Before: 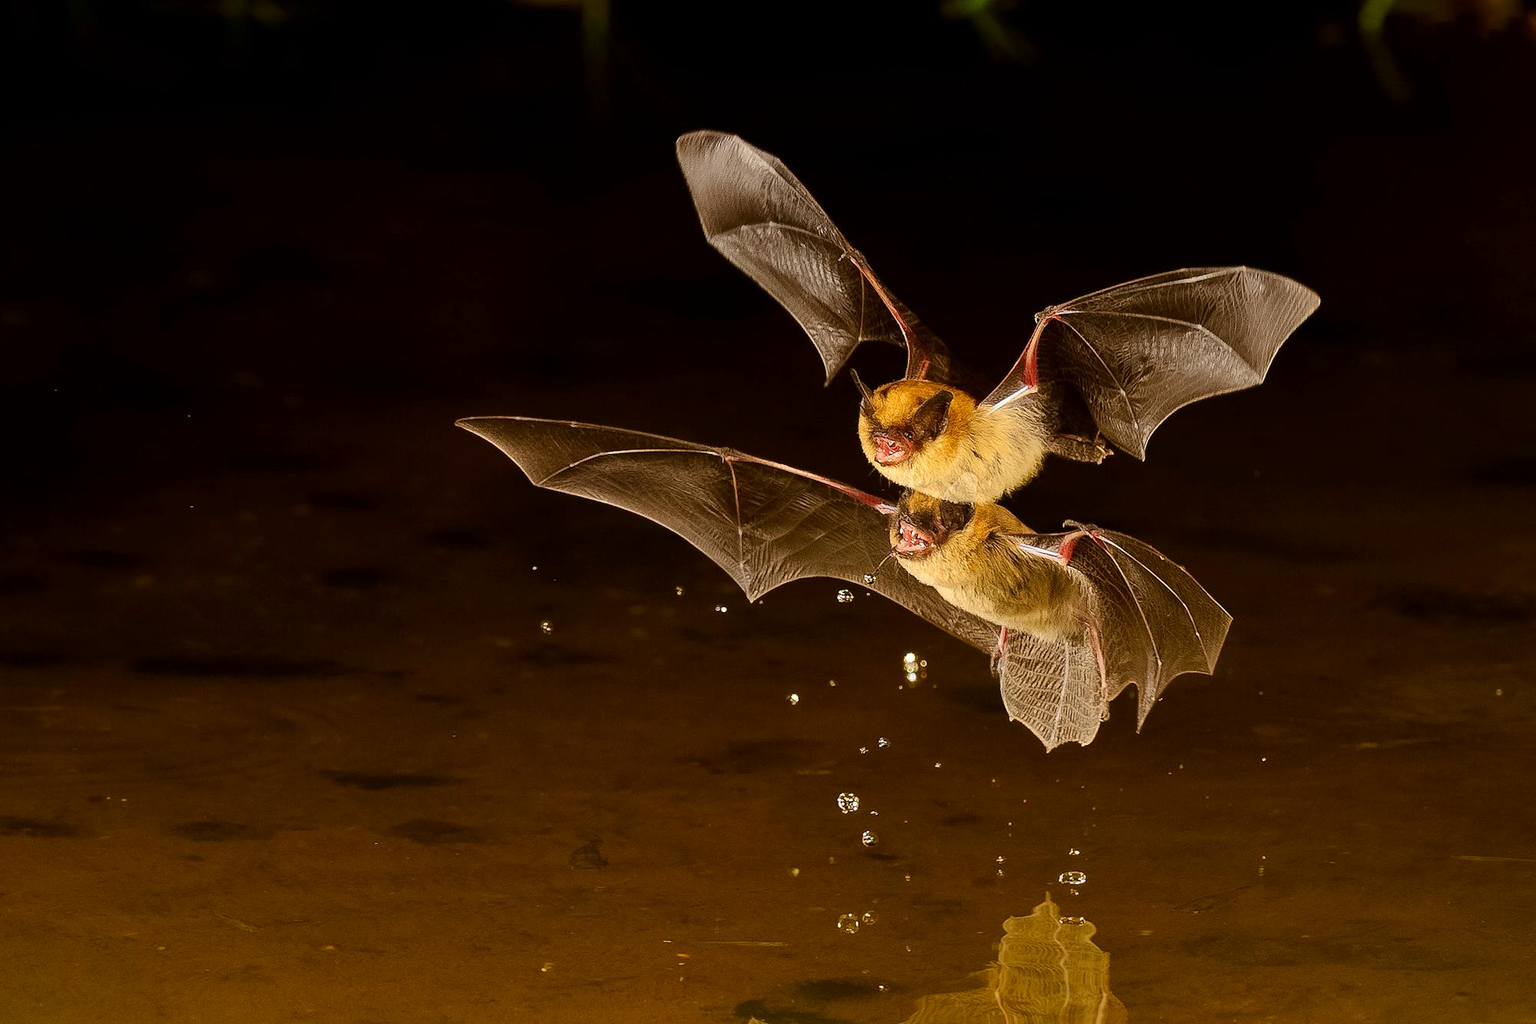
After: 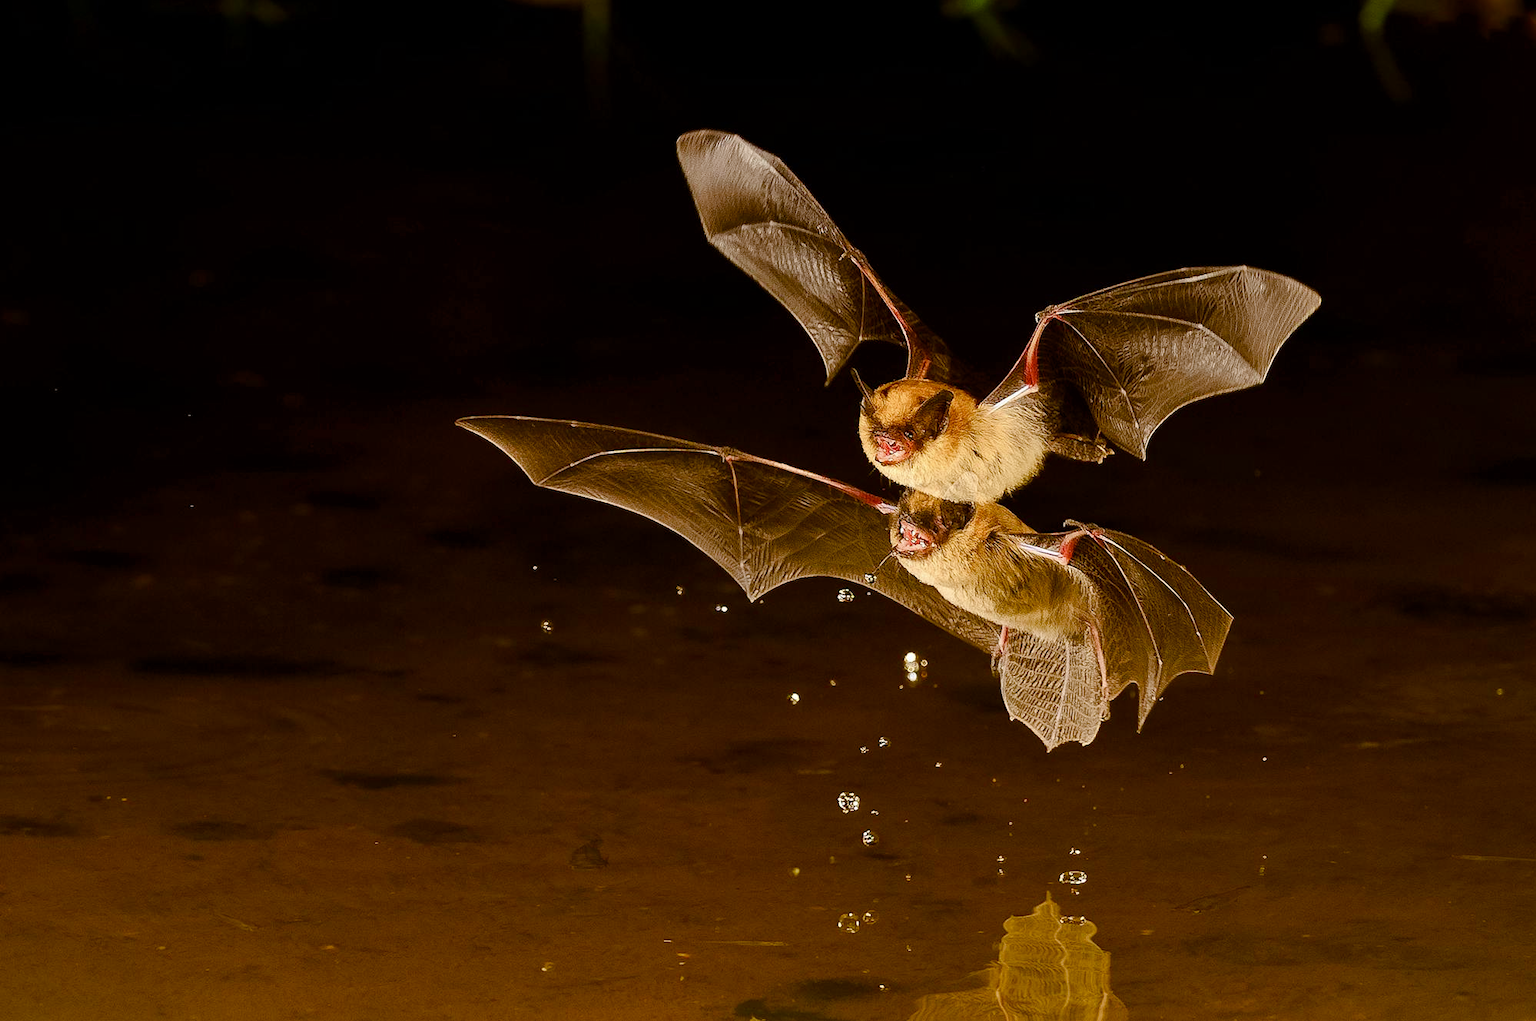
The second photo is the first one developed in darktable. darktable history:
color zones: curves: ch0 [(0, 0.5) (0.143, 0.5) (0.286, 0.5) (0.429, 0.5) (0.62, 0.489) (0.714, 0.445) (0.844, 0.496) (1, 0.5)]; ch1 [(0, 0.5) (0.143, 0.5) (0.286, 0.5) (0.429, 0.5) (0.571, 0.5) (0.714, 0.523) (0.857, 0.5) (1, 0.5)]
crop: top 0.084%, bottom 0.118%
color balance rgb: perceptual saturation grading › global saturation 0.009%, perceptual saturation grading › highlights -33.331%, perceptual saturation grading › mid-tones 15.047%, perceptual saturation grading › shadows 48.091%, global vibrance 19.044%
